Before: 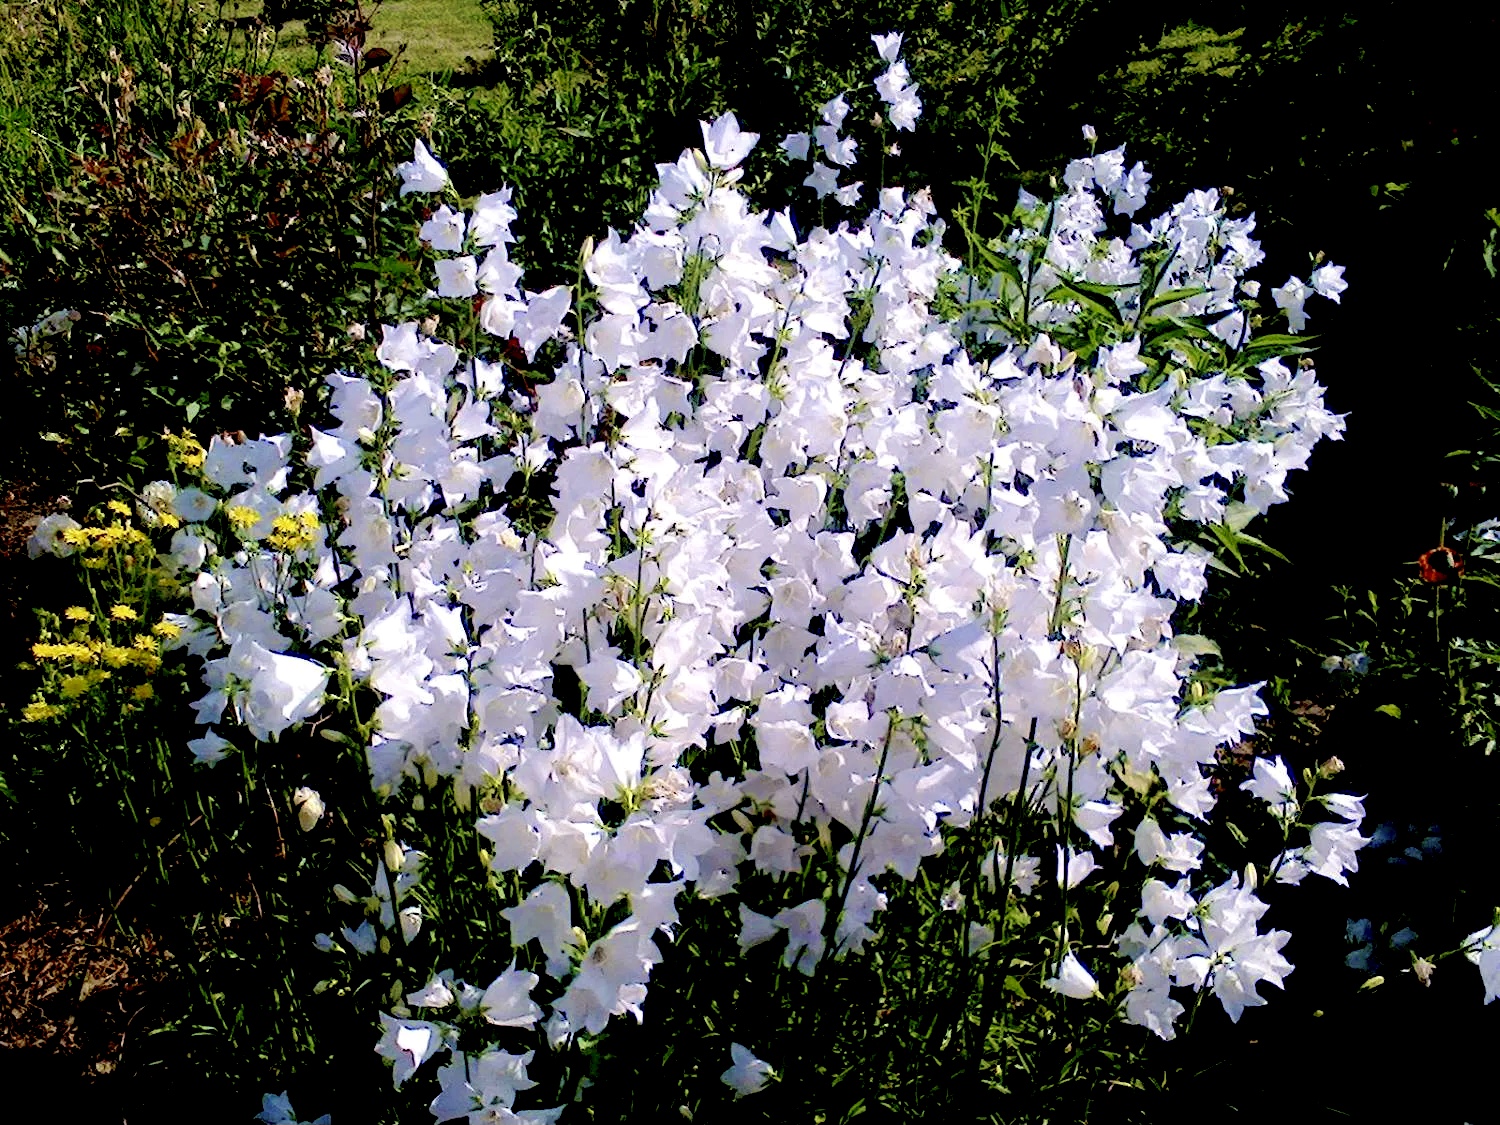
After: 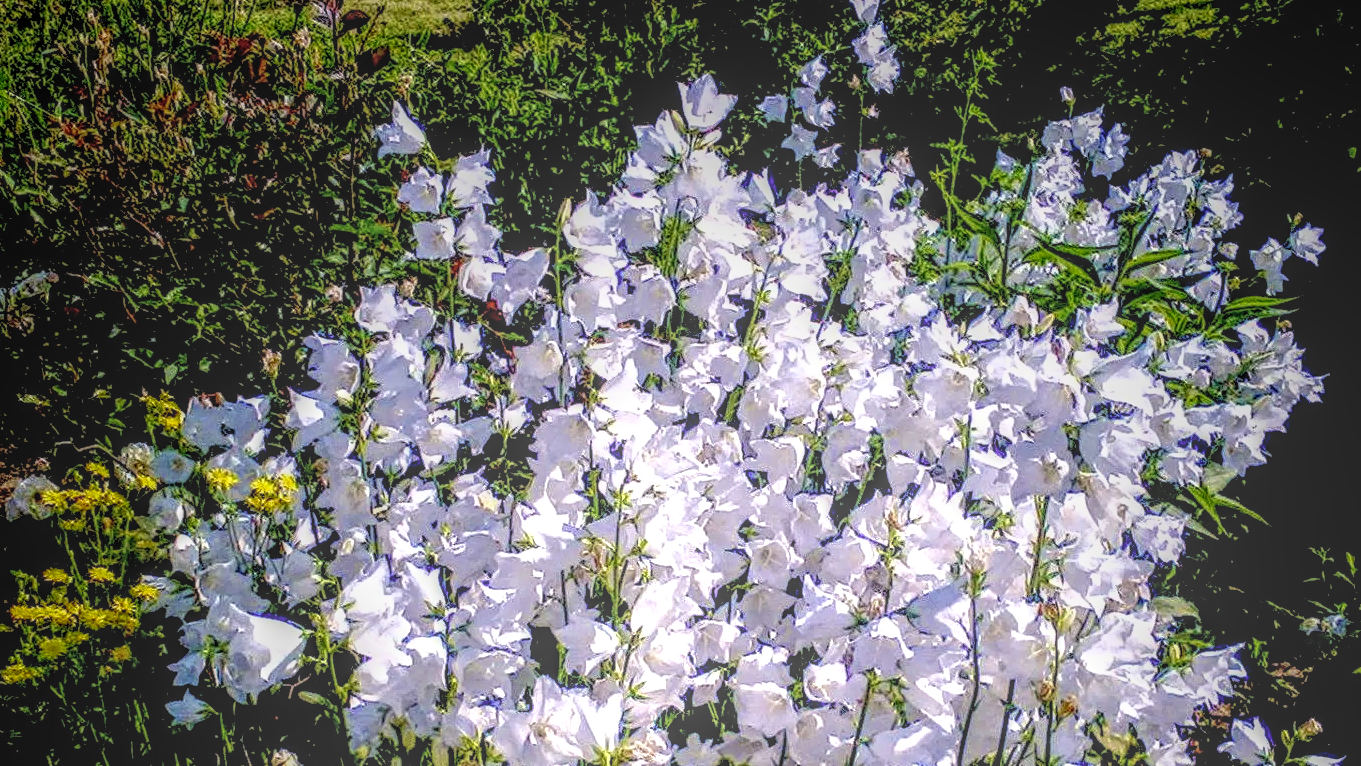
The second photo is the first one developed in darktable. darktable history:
tone equalizer: -8 EV -0.432 EV, -7 EV -0.396 EV, -6 EV -0.313 EV, -5 EV -0.217 EV, -3 EV 0.238 EV, -2 EV 0.345 EV, -1 EV 0.376 EV, +0 EV 0.437 EV
crop: left 1.515%, top 3.417%, right 7.698%, bottom 28.471%
local contrast: highlights 4%, shadows 3%, detail 199%, midtone range 0.243
